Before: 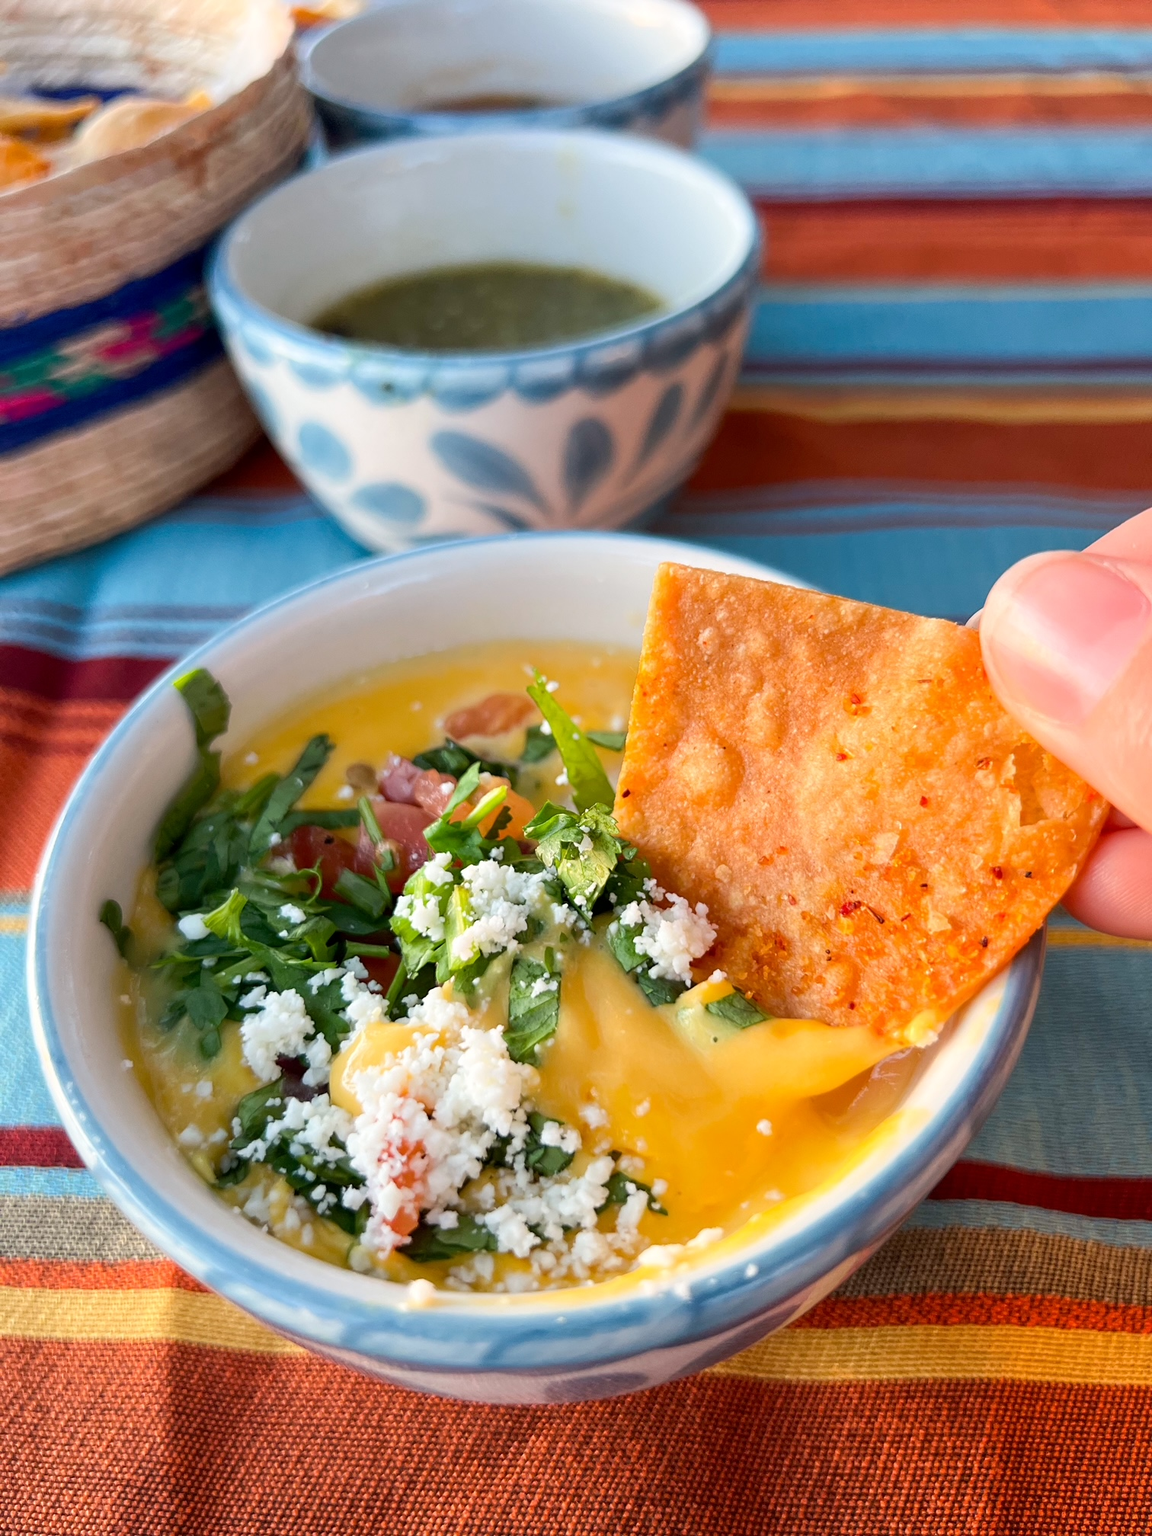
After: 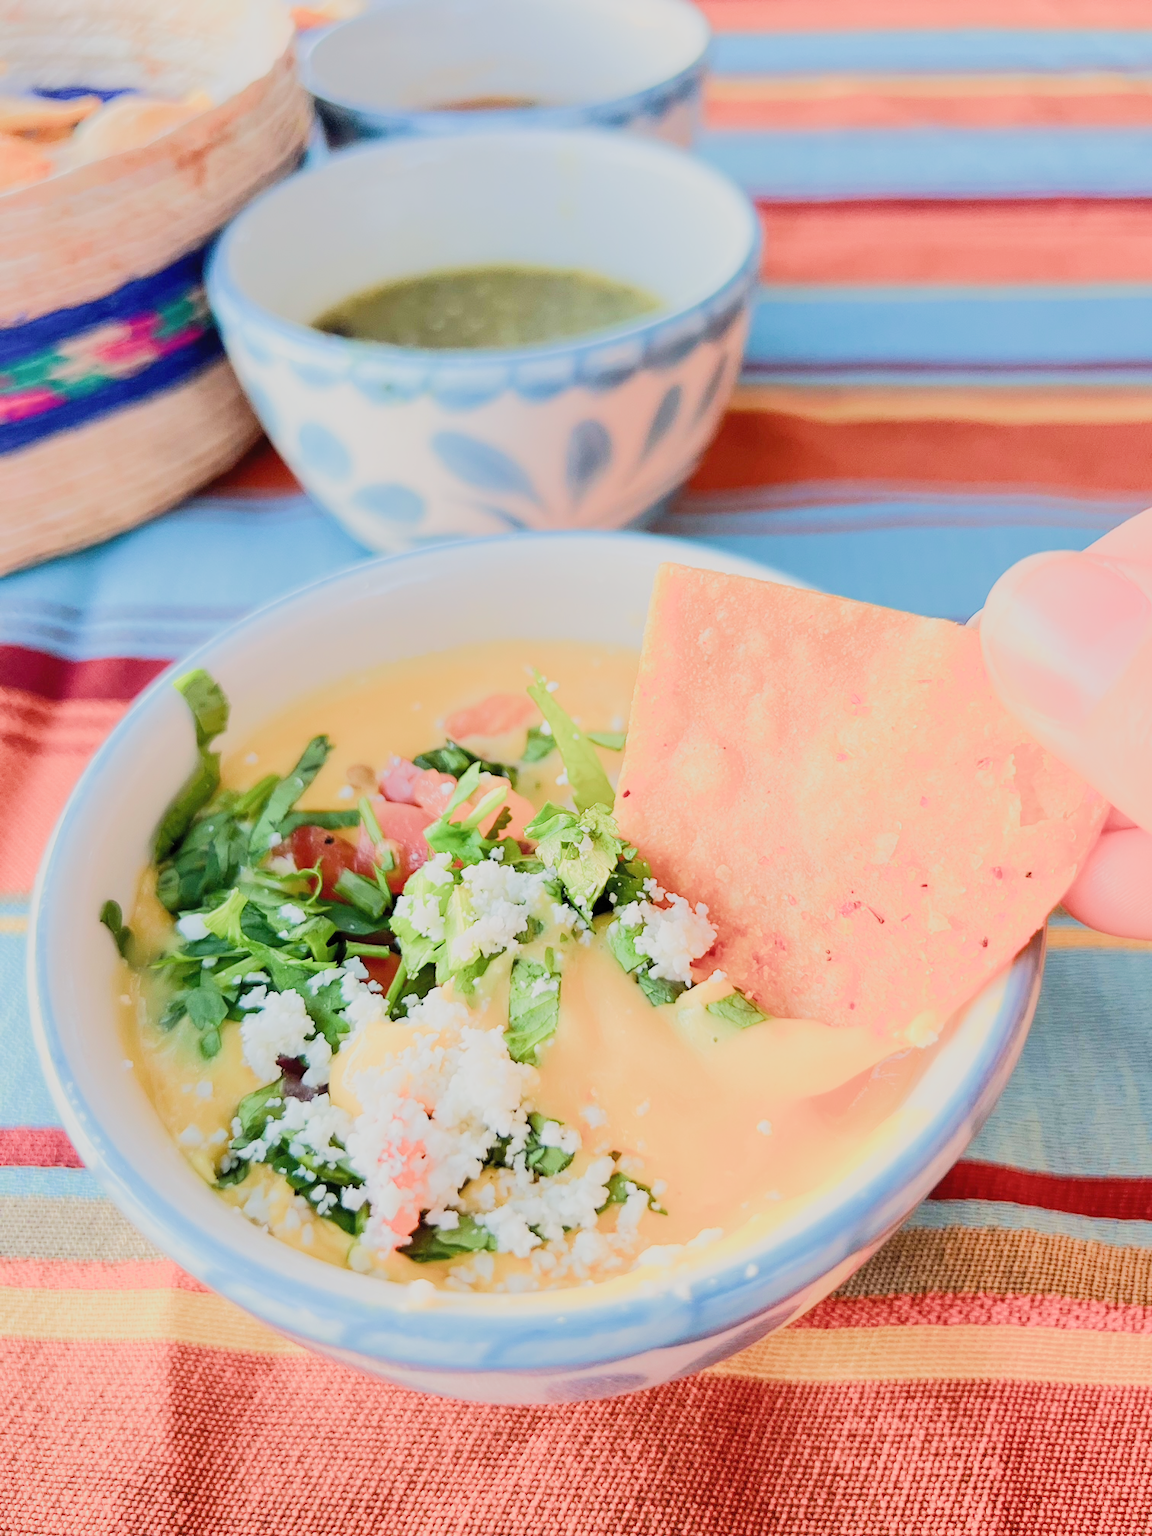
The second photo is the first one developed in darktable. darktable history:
filmic rgb: black relative exposure -7.65 EV, white relative exposure 4.56 EV, hardness 3.61, color science v5 (2021), contrast in shadows safe, contrast in highlights safe
tone equalizer: -8 EV 1.97 EV, -7 EV 2 EV, -6 EV 1.97 EV, -5 EV 1.99 EV, -4 EV 1.98 EV, -3 EV 1.48 EV, -2 EV 0.97 EV, -1 EV 0.511 EV, edges refinement/feathering 500, mask exposure compensation -1.57 EV, preserve details no
